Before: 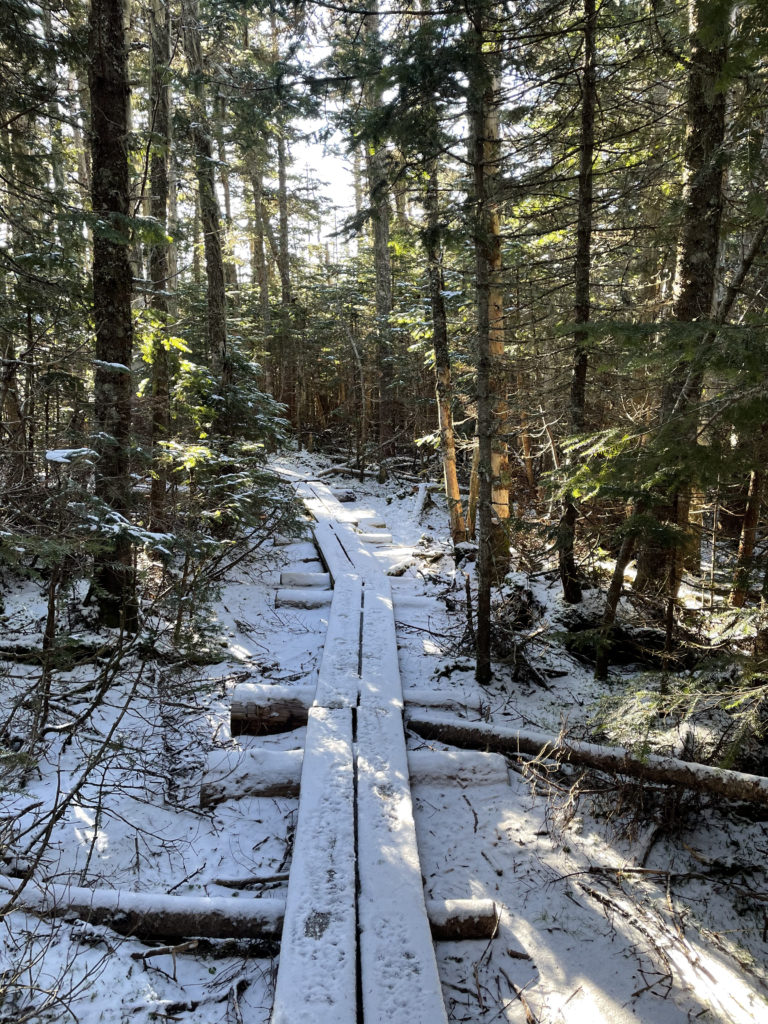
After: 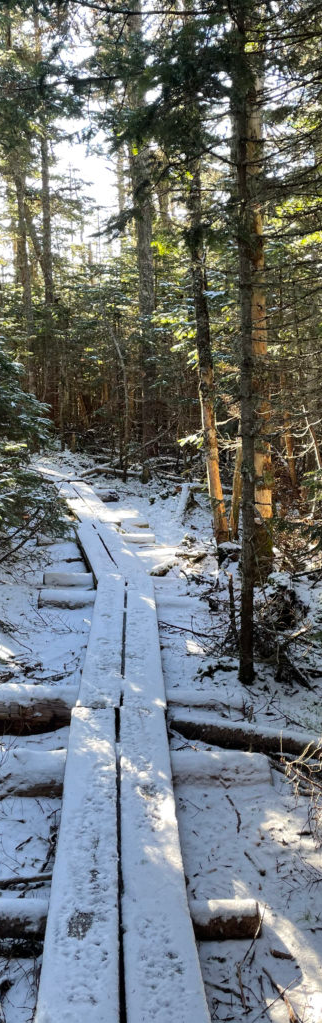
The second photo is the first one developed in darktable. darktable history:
crop: left 30.875%, right 27.14%
